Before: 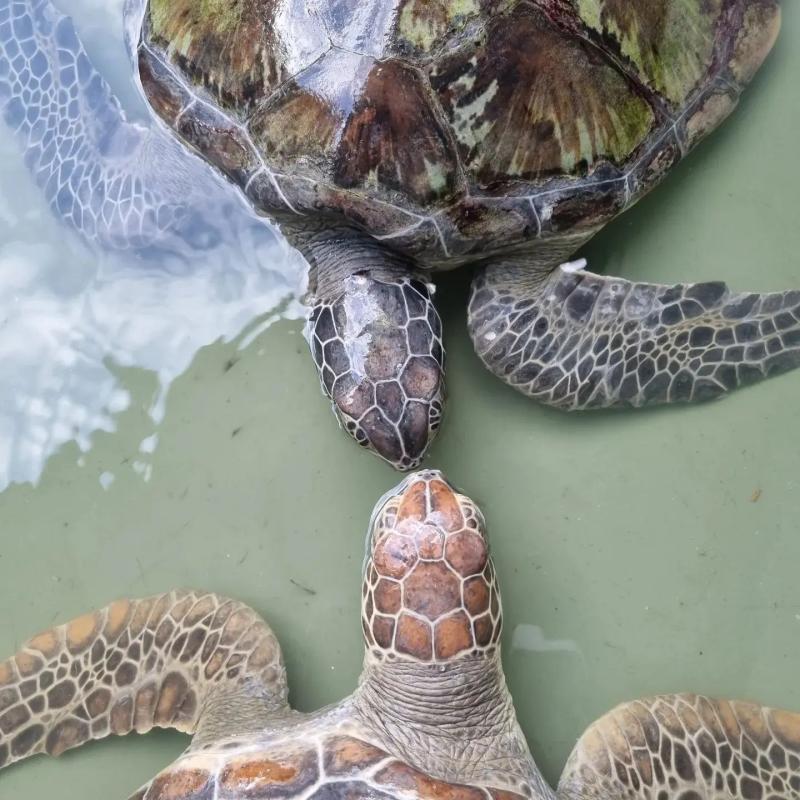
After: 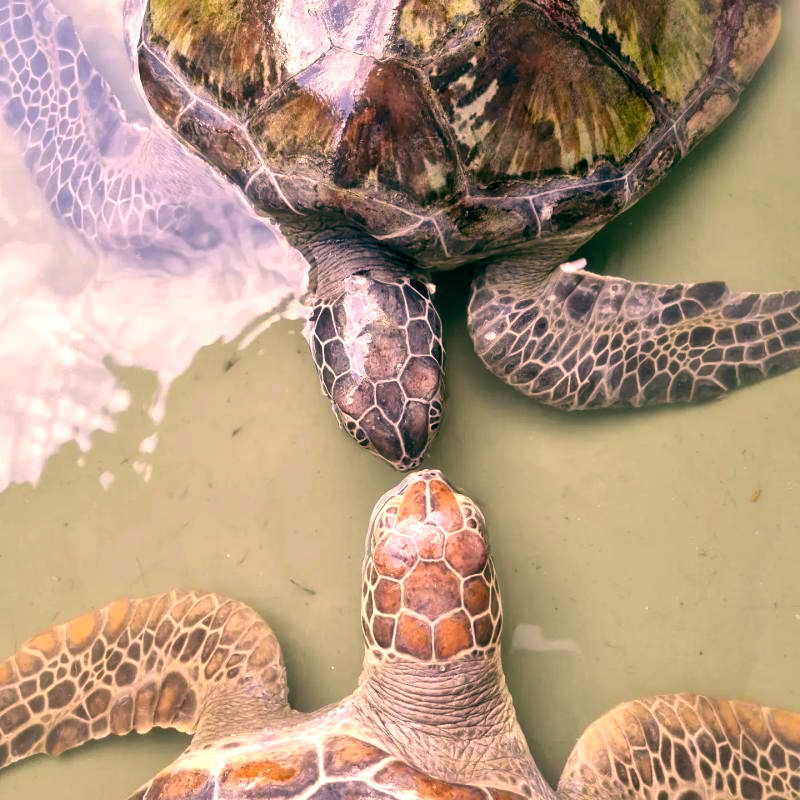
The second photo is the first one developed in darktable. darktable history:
color balance rgb: power › luminance 0.817%, power › chroma 0.416%, power › hue 34.84°, highlights gain › luminance 14.494%, global offset › luminance -0.315%, global offset › chroma 0.118%, global offset › hue 167.86°, perceptual saturation grading › global saturation 19.899%, perceptual brilliance grading › highlights 7.376%, perceptual brilliance grading › mid-tones 3.733%, perceptual brilliance grading › shadows 1.292%
color correction: highlights a* 20.48, highlights b* 19.51
